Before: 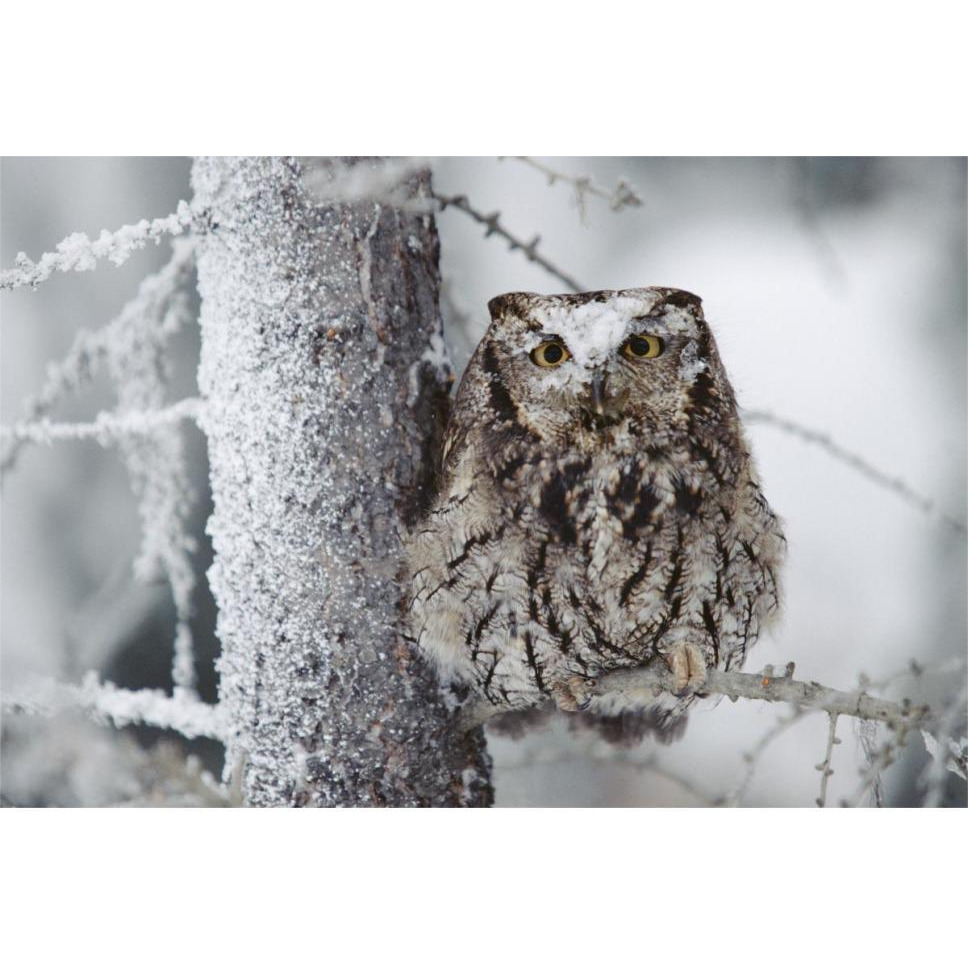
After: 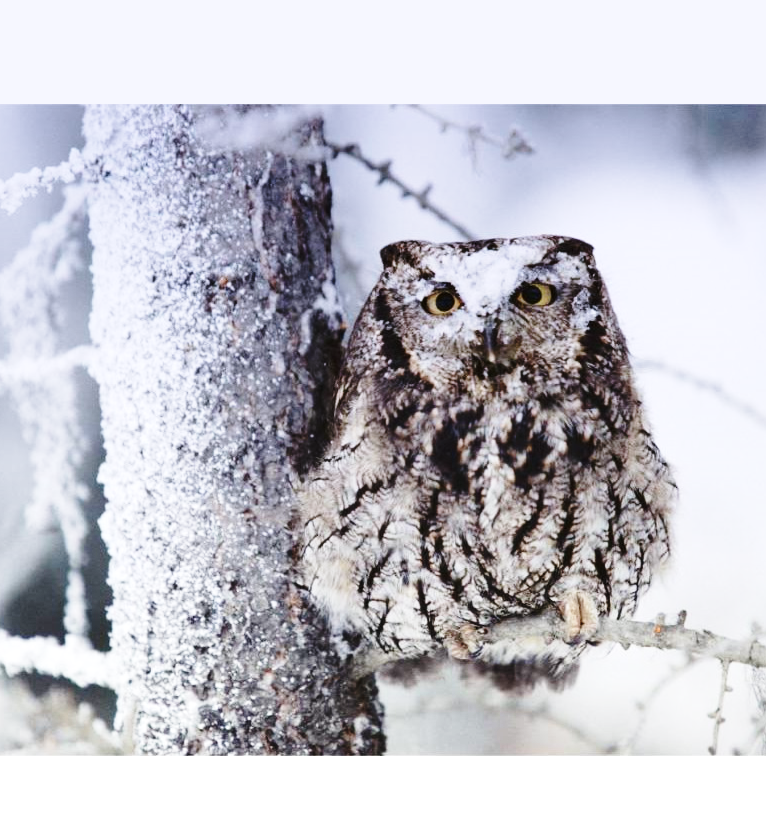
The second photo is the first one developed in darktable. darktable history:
graduated density: hue 238.83°, saturation 50%
exposure: compensate highlight preservation false
tone equalizer: -8 EV -0.417 EV, -7 EV -0.389 EV, -6 EV -0.333 EV, -5 EV -0.222 EV, -3 EV 0.222 EV, -2 EV 0.333 EV, -1 EV 0.389 EV, +0 EV 0.417 EV, edges refinement/feathering 500, mask exposure compensation -1.57 EV, preserve details no
base curve: curves: ch0 [(0, 0) (0.028, 0.03) (0.121, 0.232) (0.46, 0.748) (0.859, 0.968) (1, 1)], preserve colors none
crop: left 11.225%, top 5.381%, right 9.565%, bottom 10.314%
